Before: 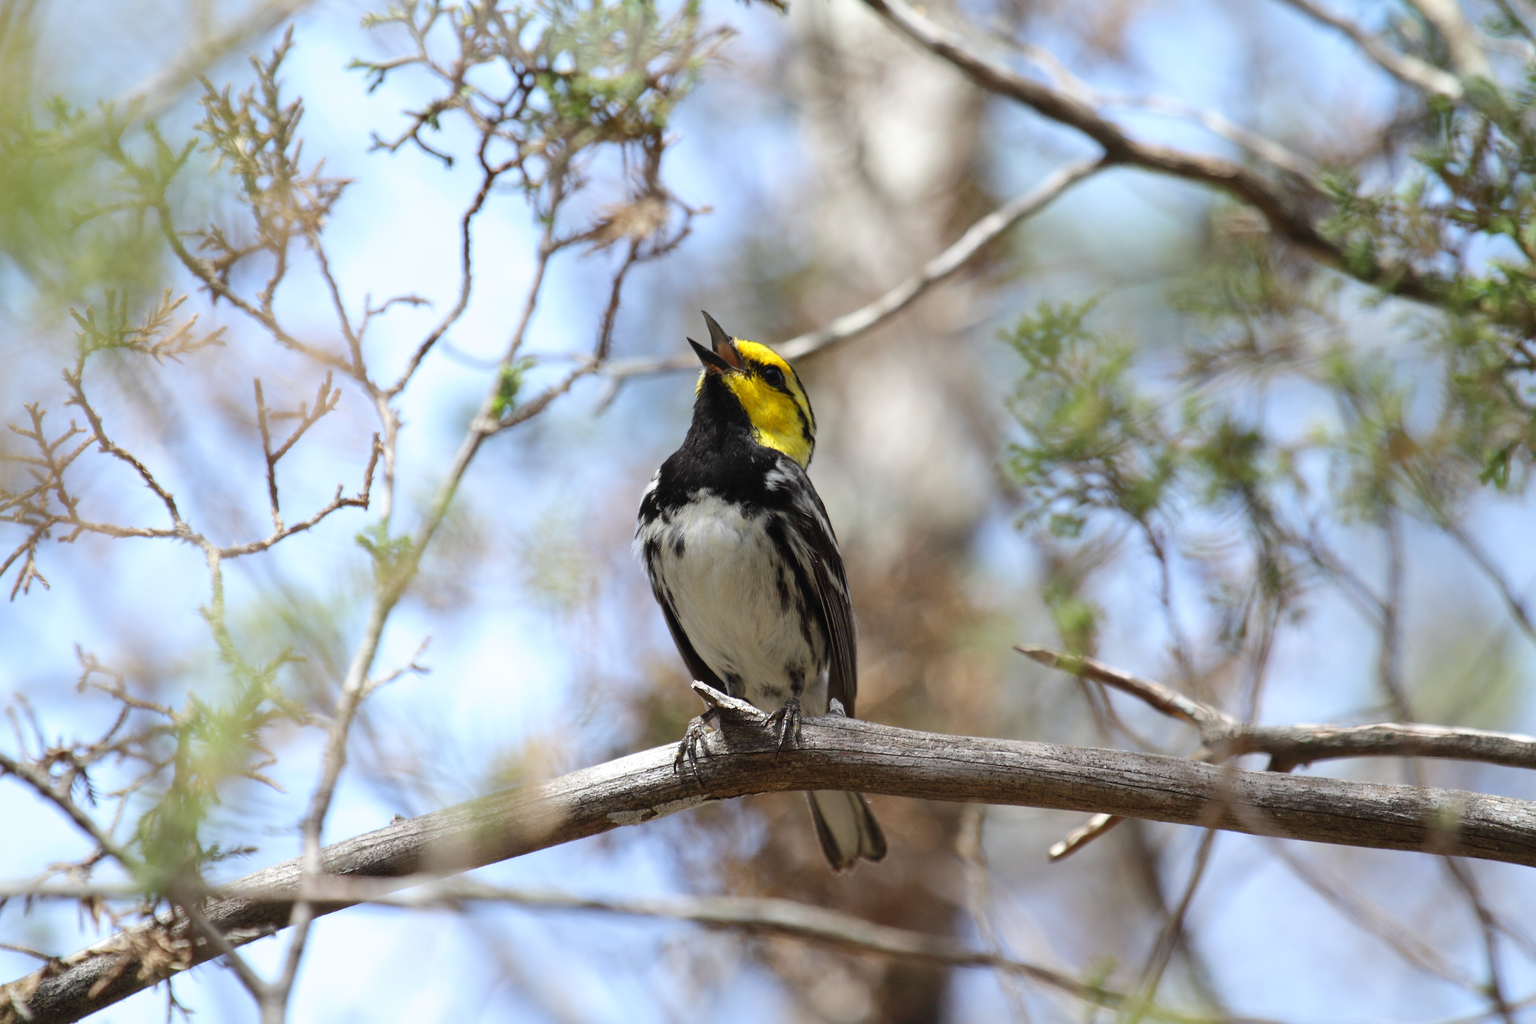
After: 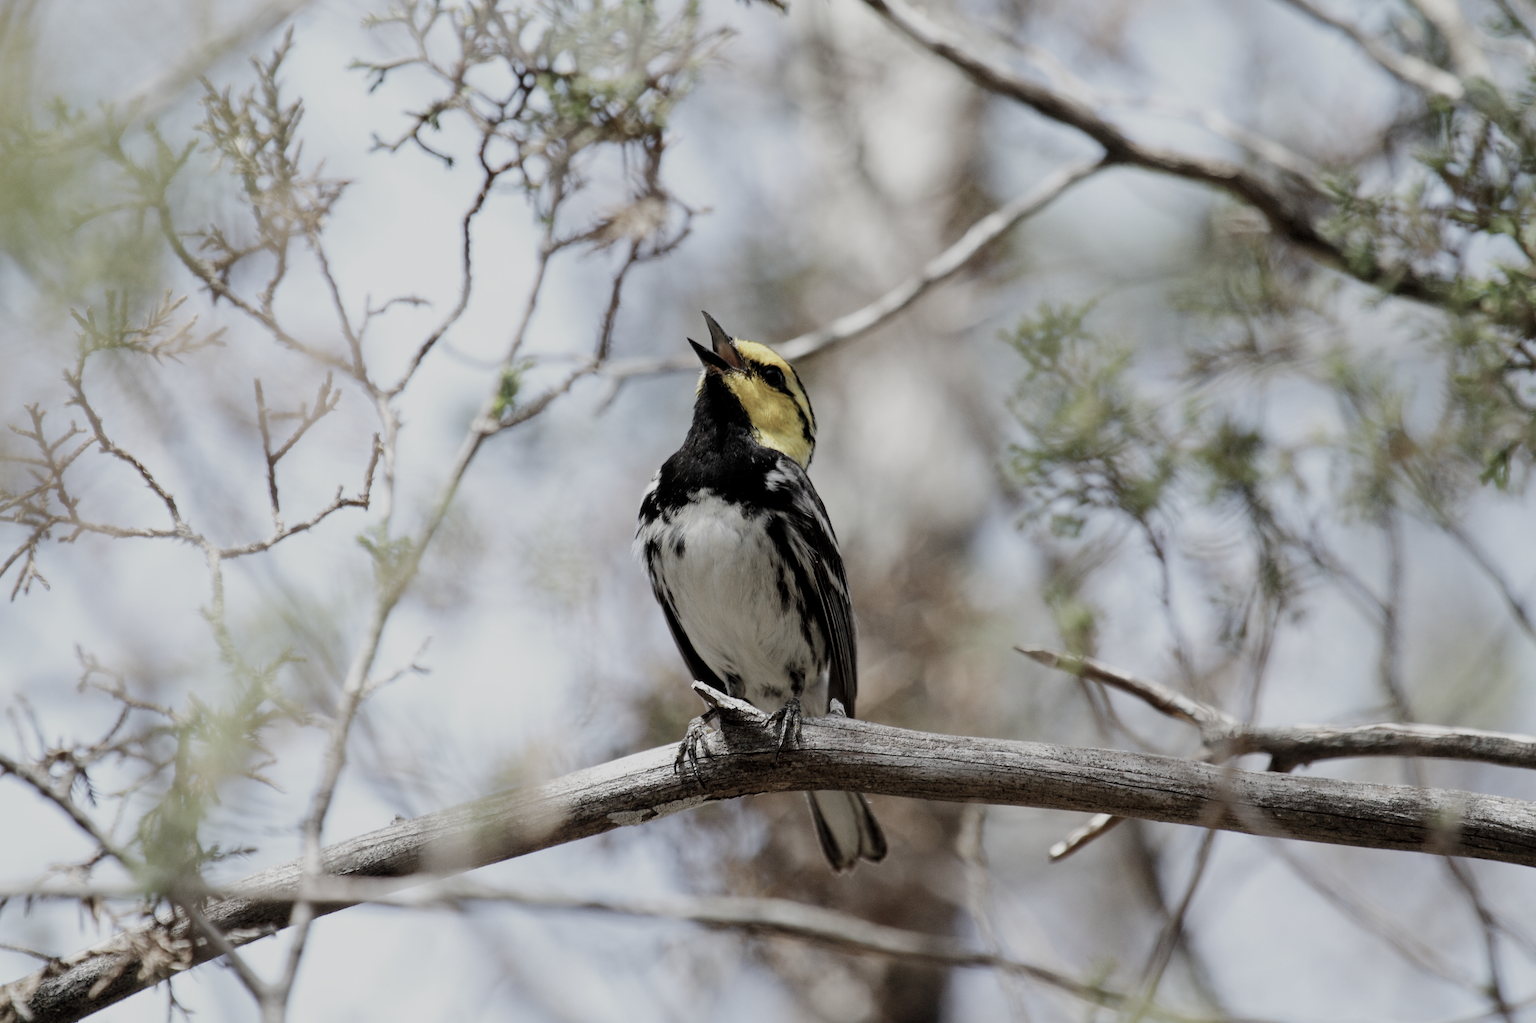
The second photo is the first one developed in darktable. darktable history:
color correction: highlights b* -0.029, saturation 0.513
filmic rgb: black relative exposure -7.65 EV, white relative exposure 4.56 EV, hardness 3.61, preserve chrominance no, color science v3 (2019), use custom middle-gray values true
local contrast: highlights 101%, shadows 98%, detail 119%, midtone range 0.2
